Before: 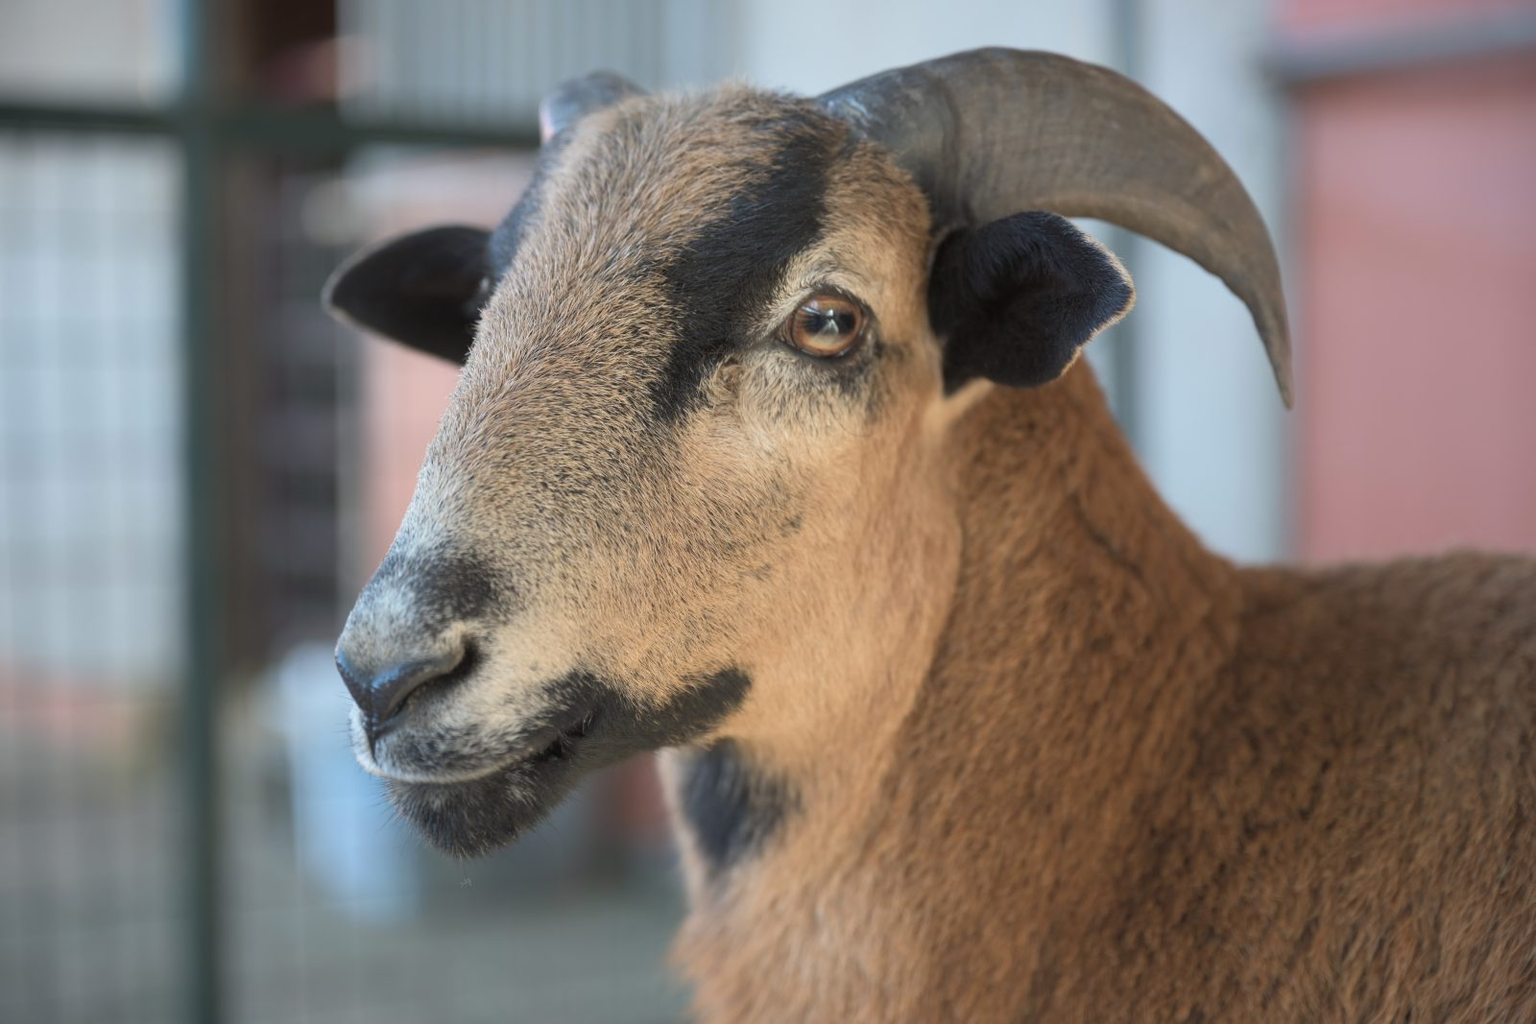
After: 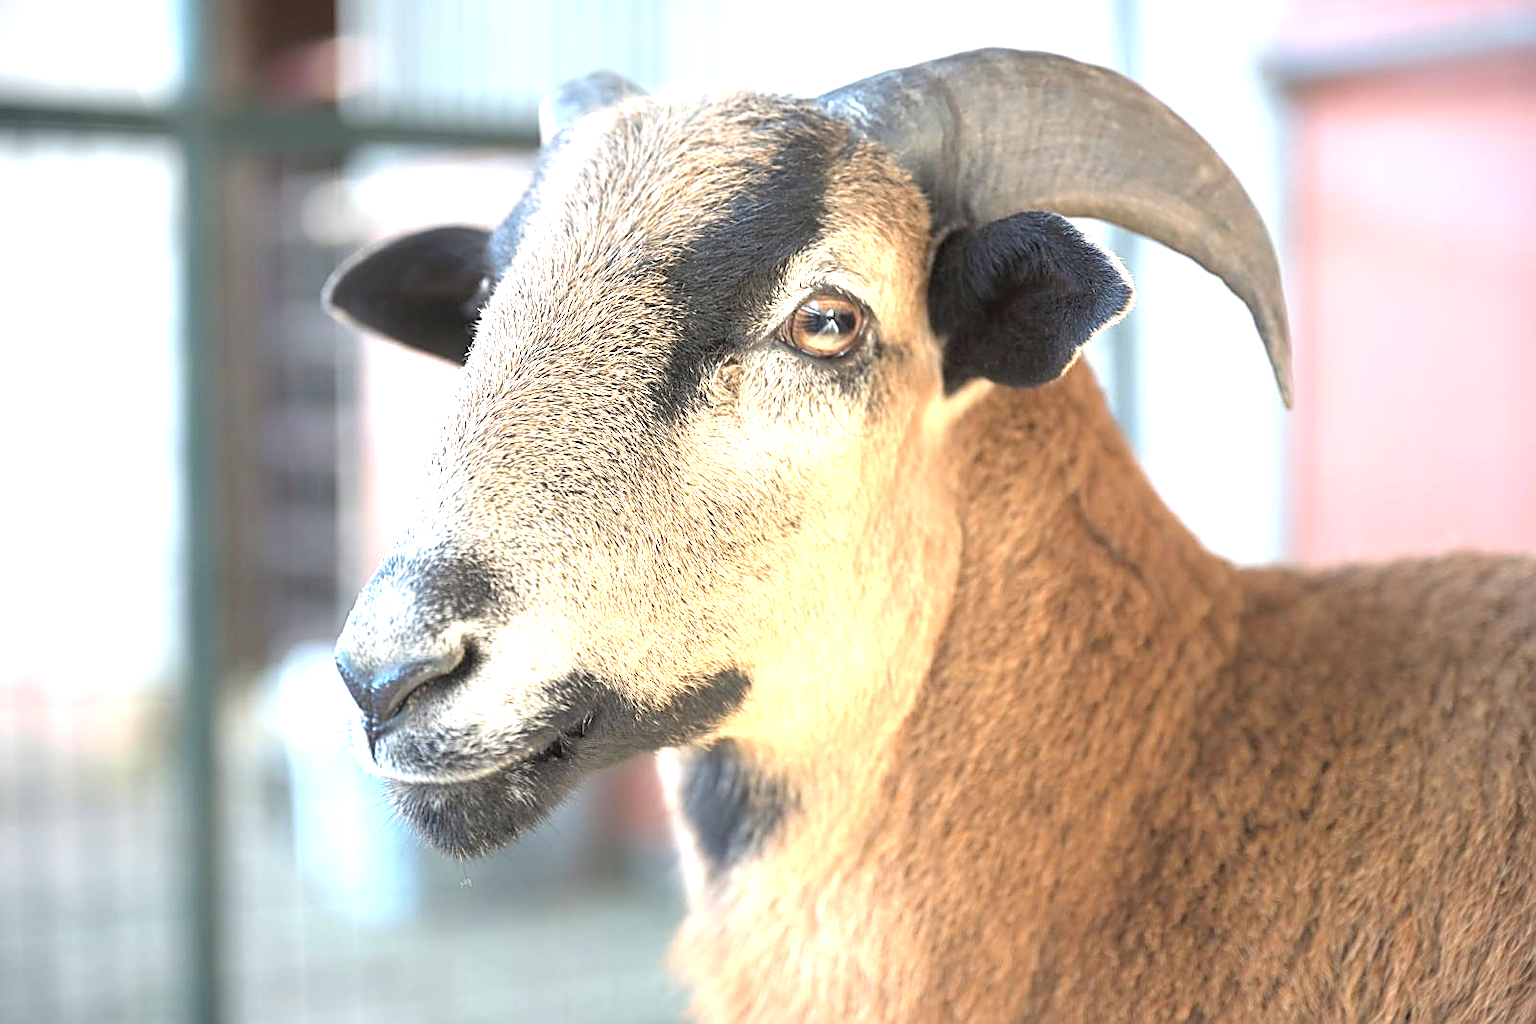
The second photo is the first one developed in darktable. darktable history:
exposure: black level correction 0.001, exposure 1.646 EV, compensate exposure bias true, compensate highlight preservation false
sharpen: amount 0.901
